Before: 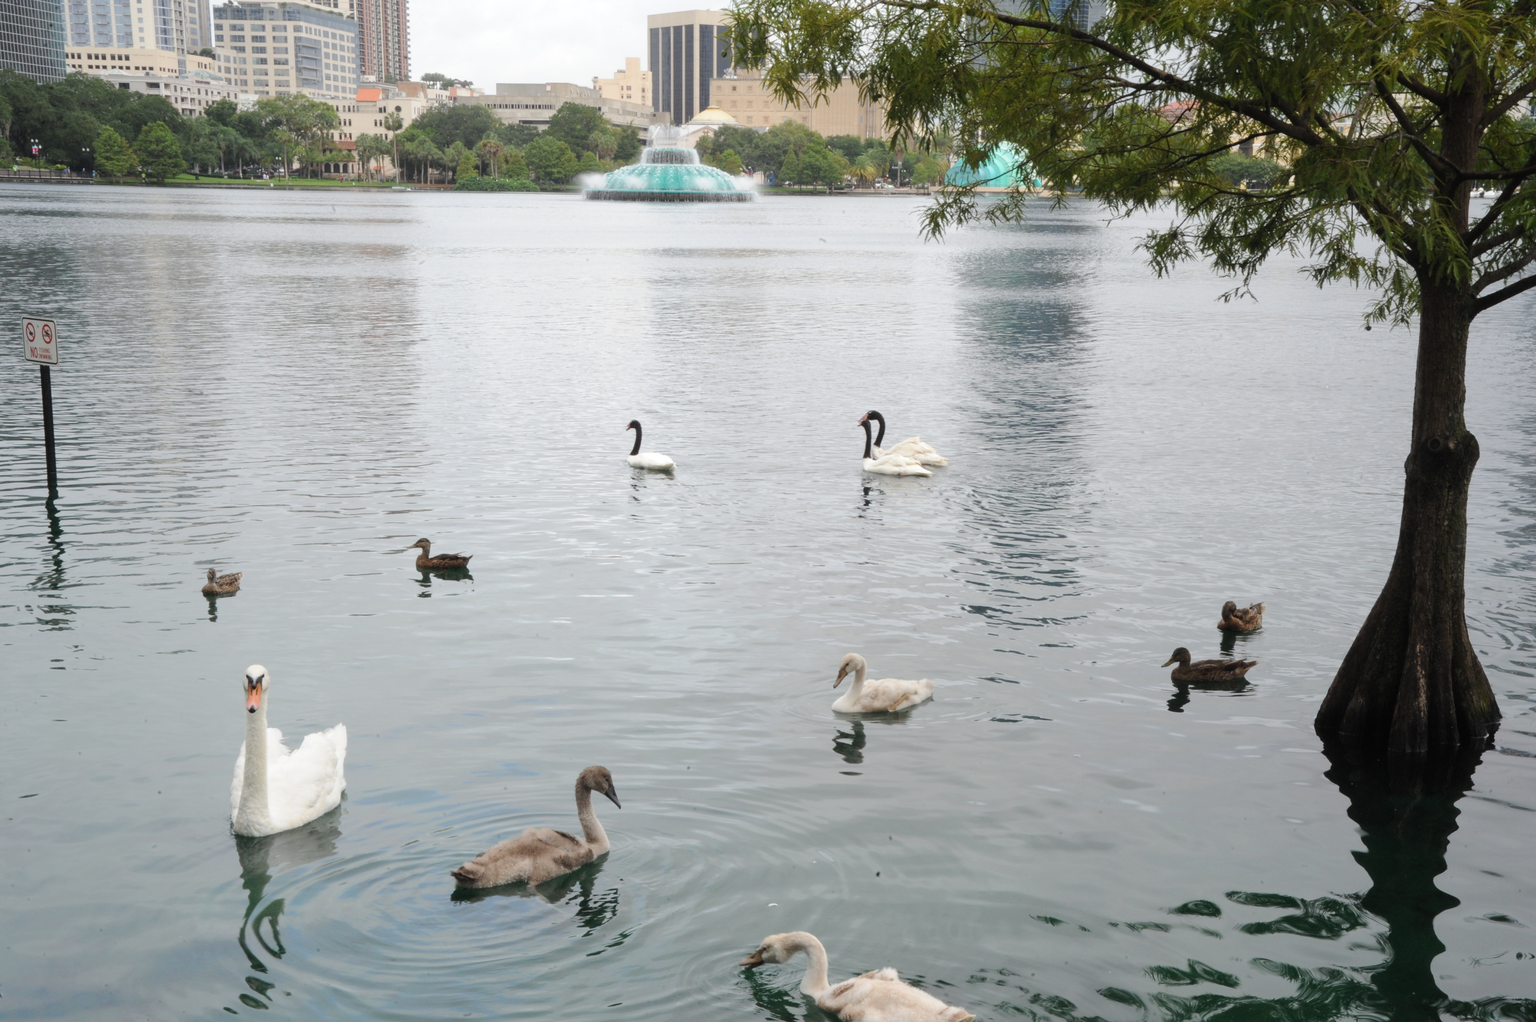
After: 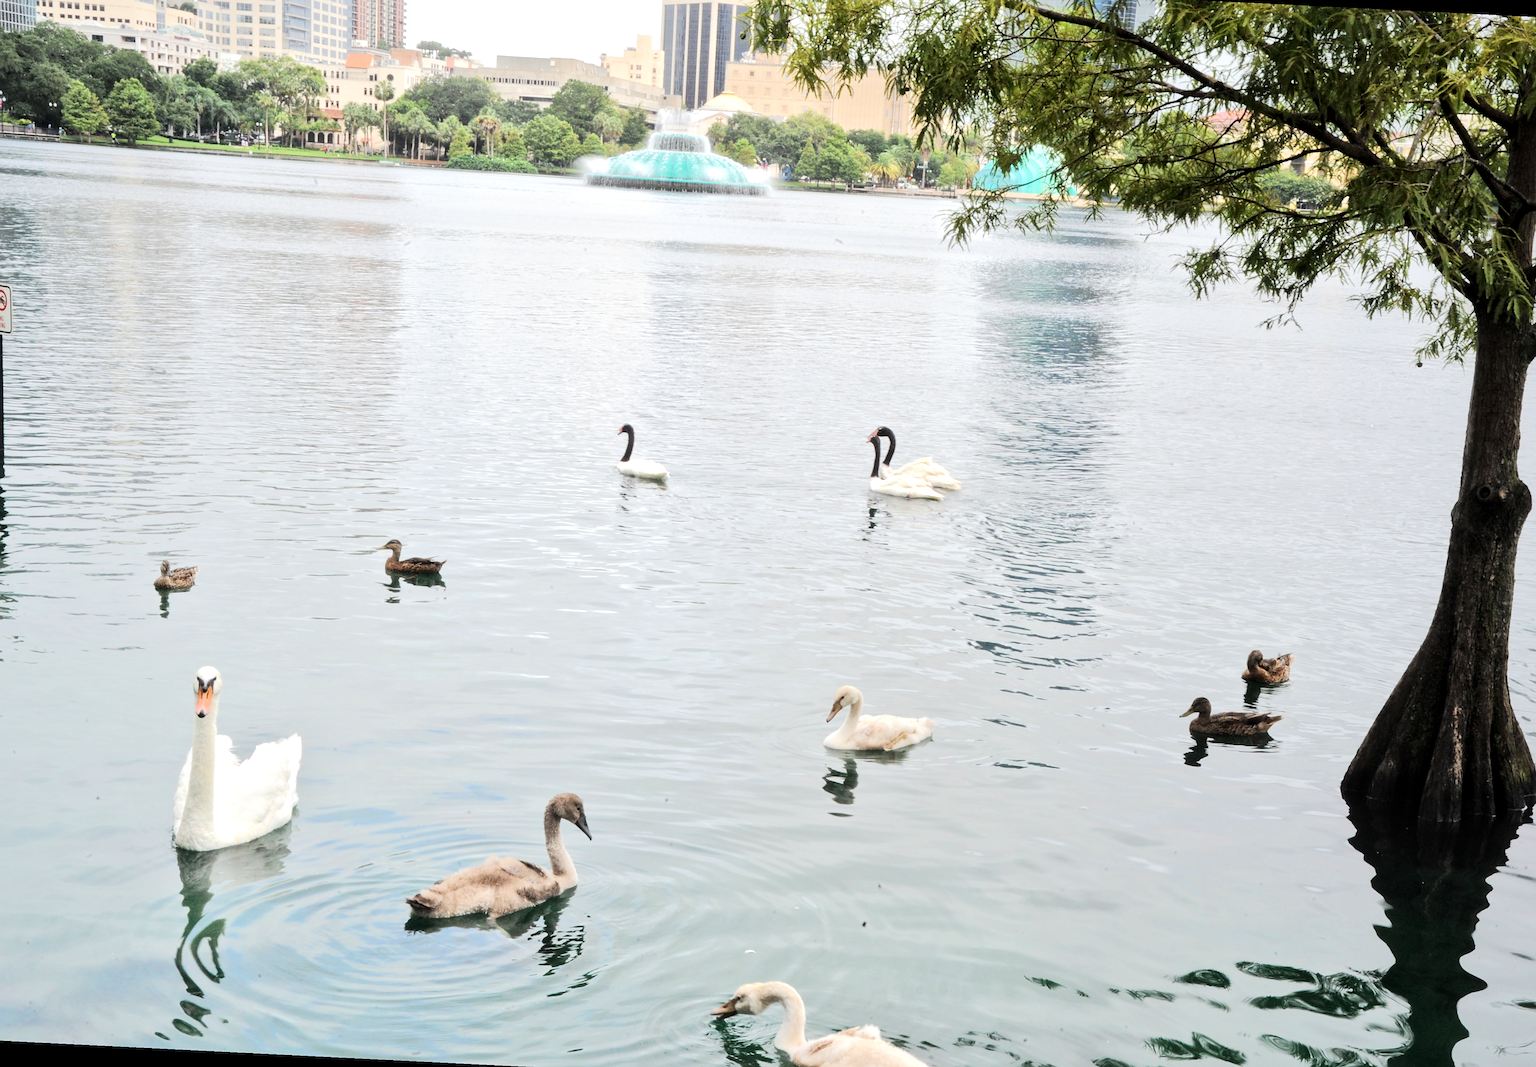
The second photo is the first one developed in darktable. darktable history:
sharpen: amount 0.213
tone equalizer: -7 EV 0.157 EV, -6 EV 0.595 EV, -5 EV 1.11 EV, -4 EV 1.31 EV, -3 EV 1.14 EV, -2 EV 0.6 EV, -1 EV 0.151 EV, edges refinement/feathering 500, mask exposure compensation -1.57 EV, preserve details no
contrast brightness saturation: contrast 0.103, brightness 0.015, saturation 0.024
crop and rotate: angle -2.85°, left 5.066%, top 5.182%, right 4.712%, bottom 4.244%
local contrast: mode bilateral grid, contrast 19, coarseness 51, detail 171%, midtone range 0.2
